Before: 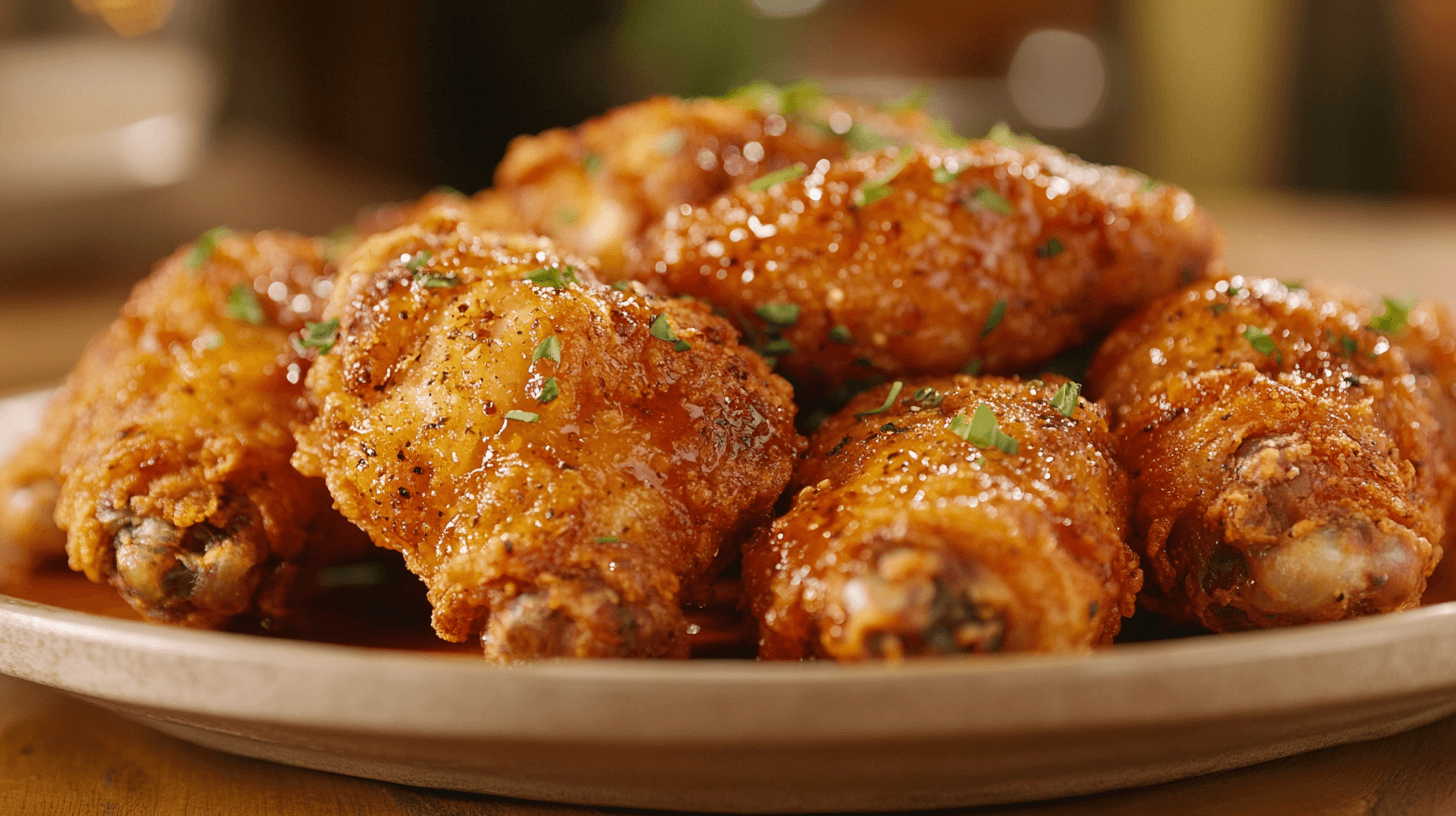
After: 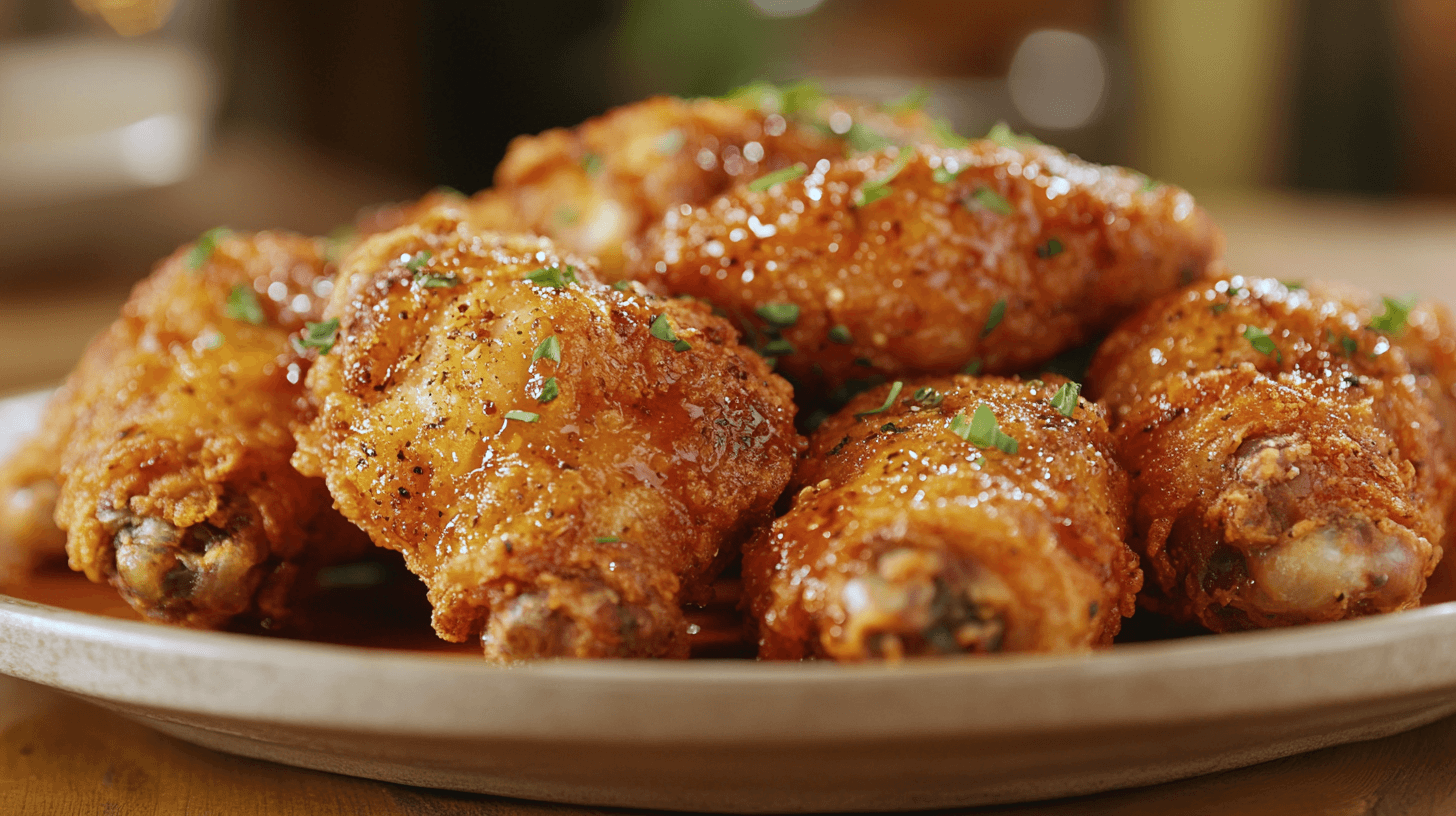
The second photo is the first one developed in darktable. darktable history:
color calibration: illuminant F (fluorescent), F source F9 (Cool White Deluxe 4150 K) – high CRI, x 0.374, y 0.373, temperature 4153.19 K
